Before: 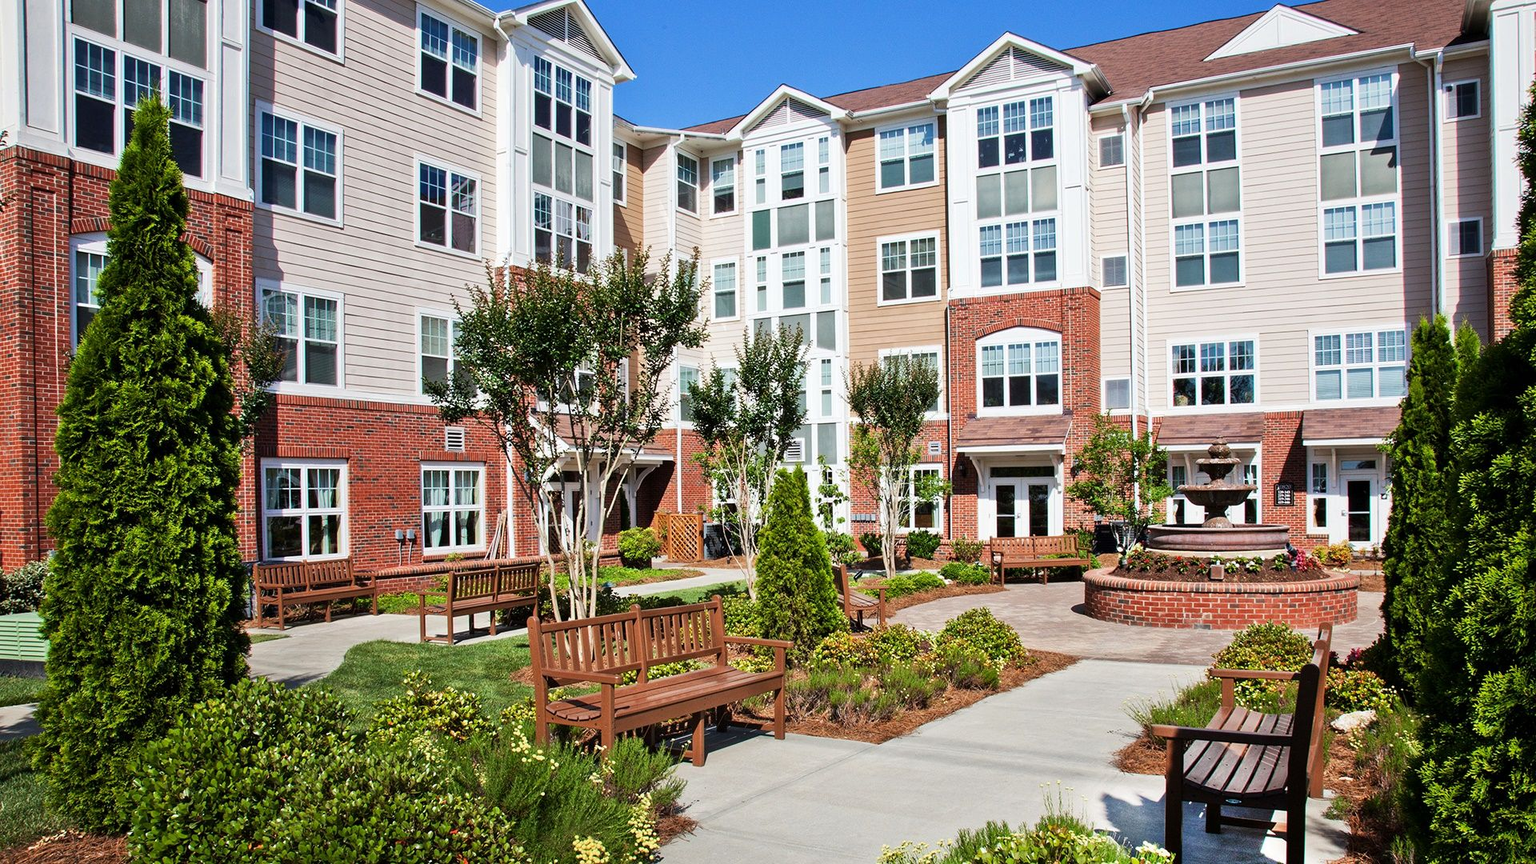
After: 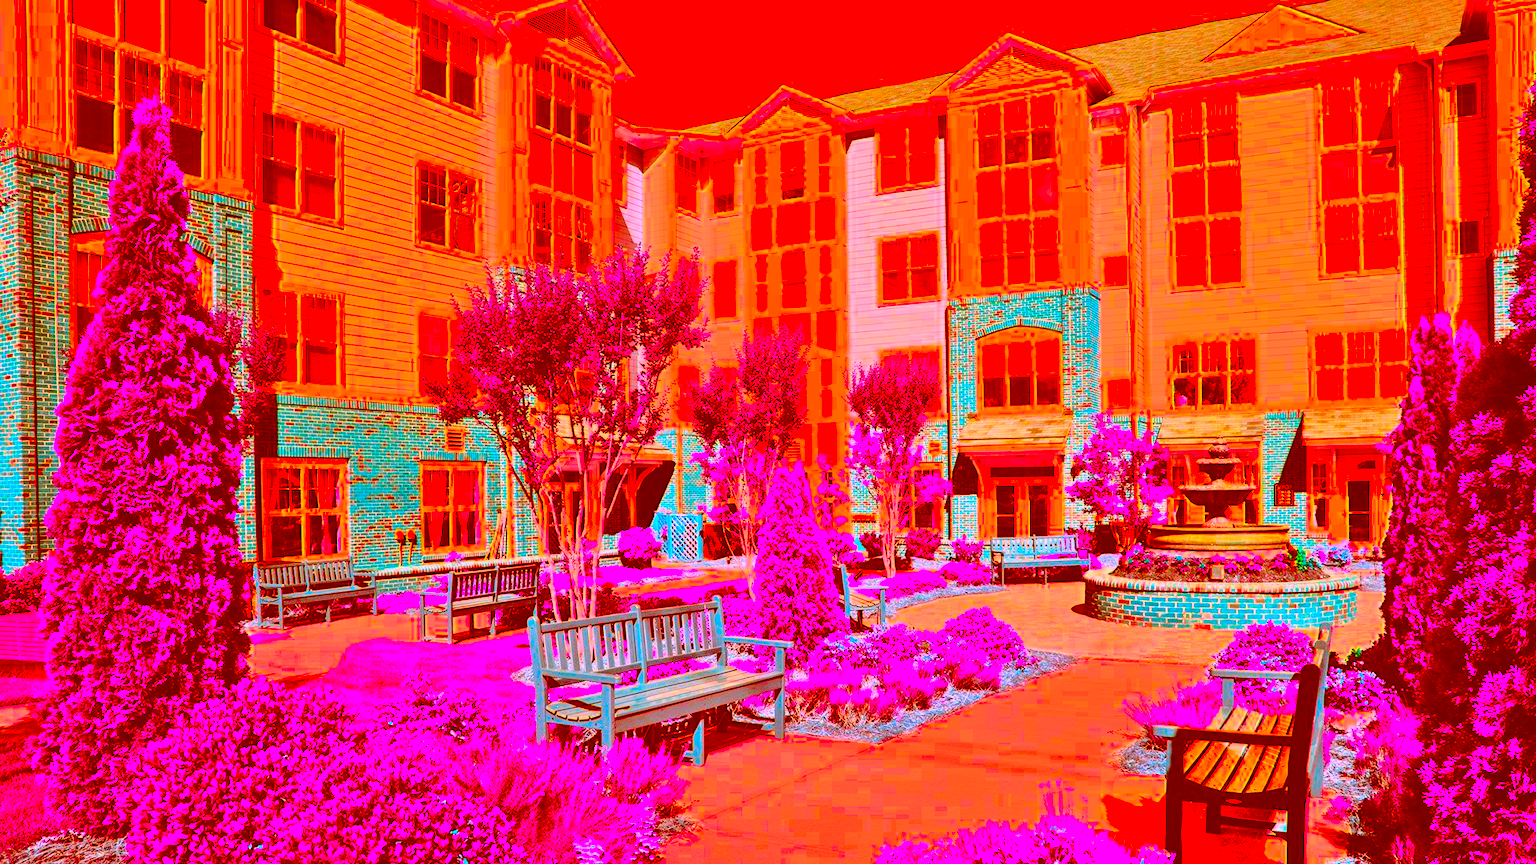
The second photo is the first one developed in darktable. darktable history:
base curve: curves: ch0 [(0, 0) (0.028, 0.03) (0.121, 0.232) (0.46, 0.748) (0.859, 0.968) (1, 1)]
contrast brightness saturation: contrast 0.202, brightness 0.143, saturation 0.148
color correction: highlights a* -39.16, highlights b* -39.27, shadows a* -39.46, shadows b* -39.67, saturation -2.99
shadows and highlights: shadows 30.24
